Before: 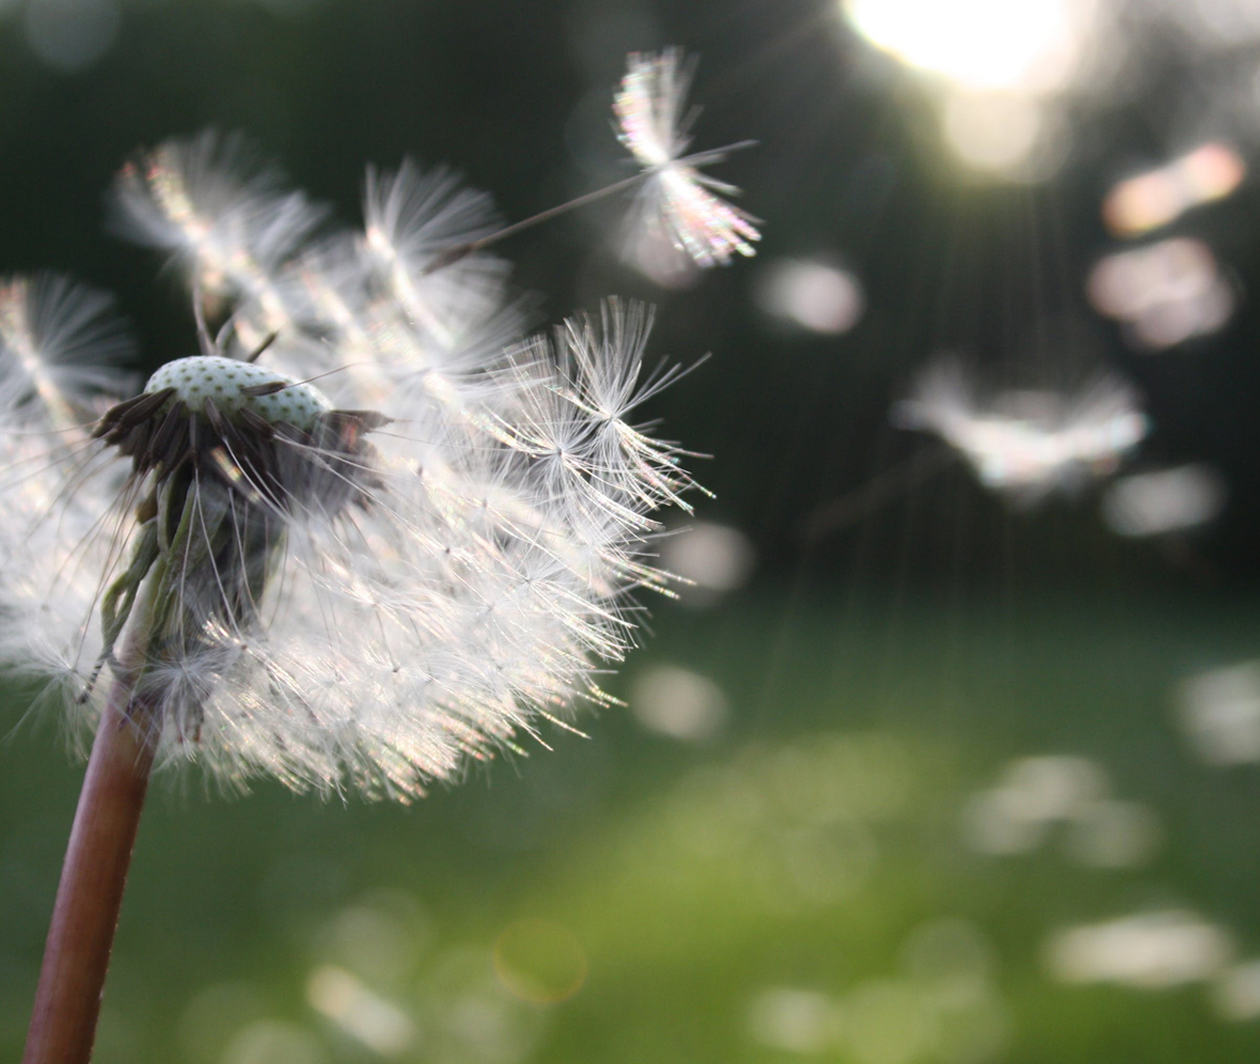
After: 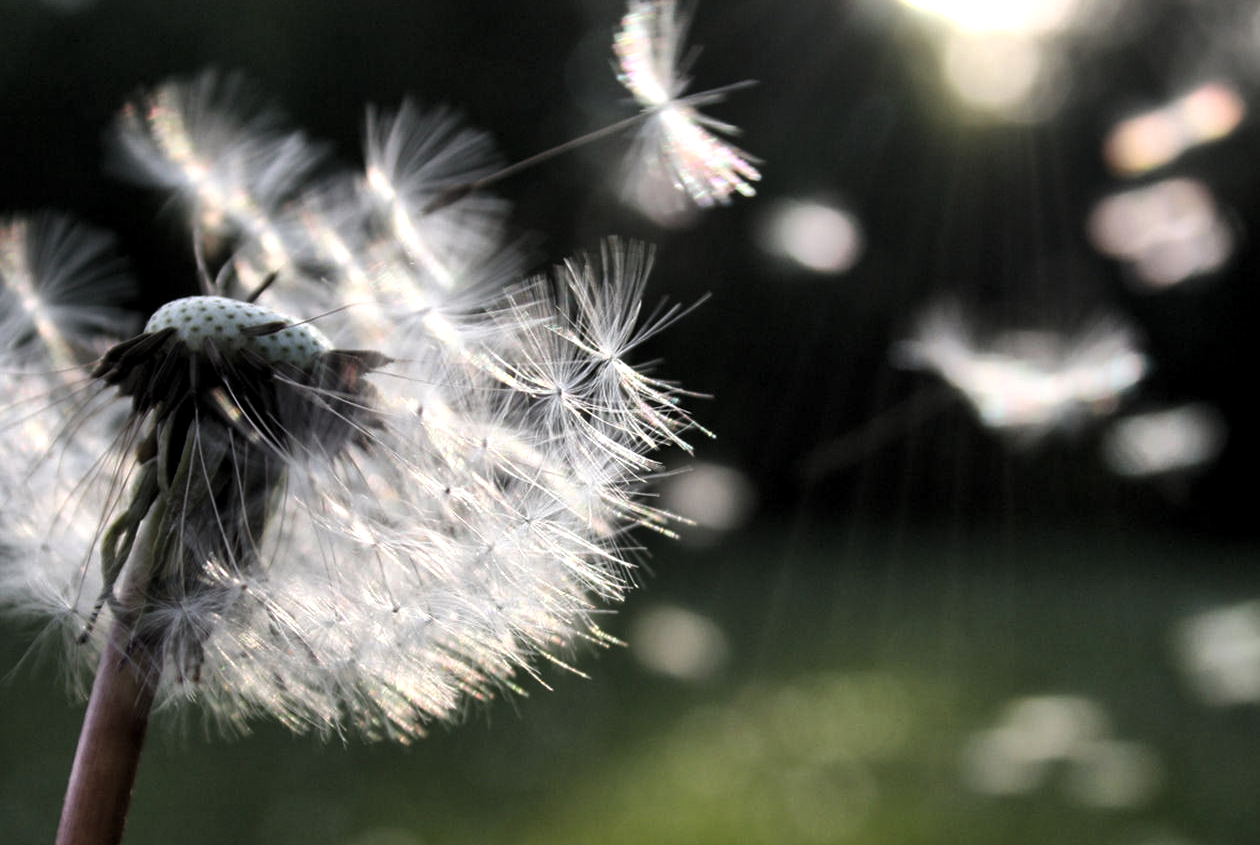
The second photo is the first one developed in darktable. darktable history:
local contrast: mode bilateral grid, contrast 10, coarseness 24, detail 115%, midtone range 0.2
levels: levels [0.101, 0.578, 0.953]
crop and rotate: top 5.651%, bottom 14.852%
shadows and highlights: soften with gaussian
